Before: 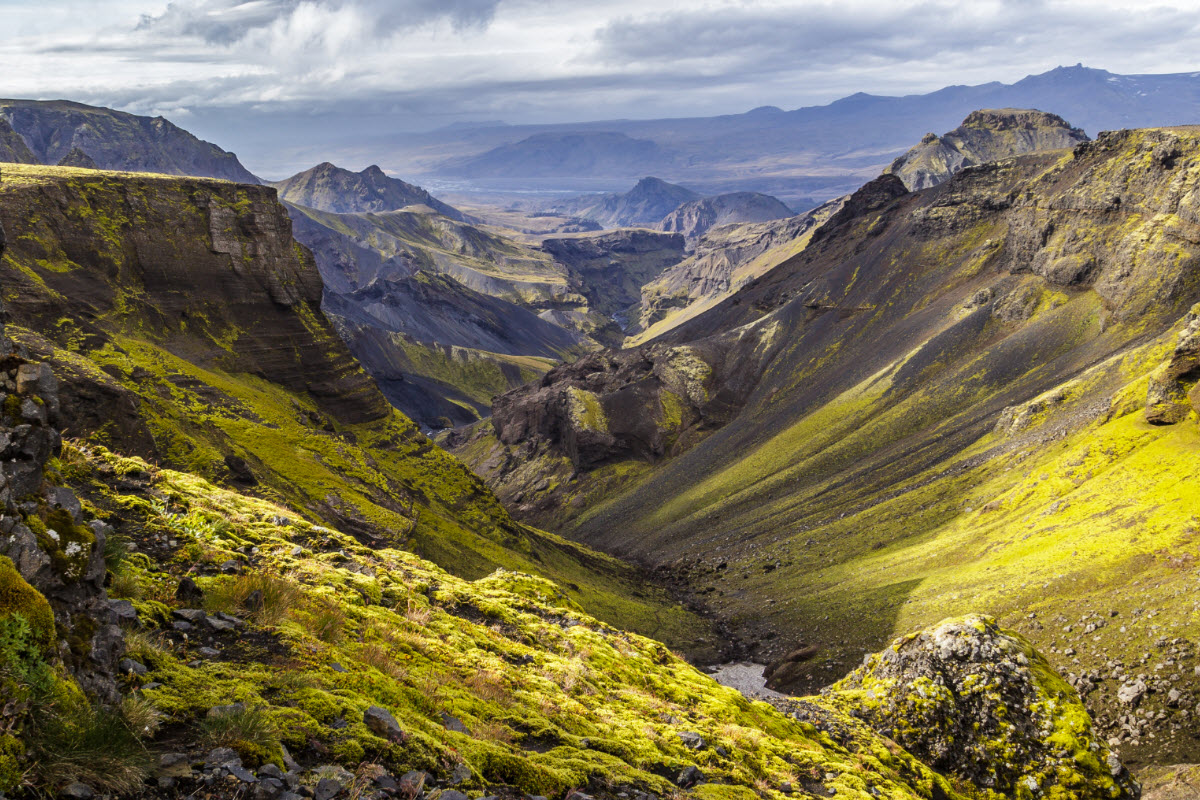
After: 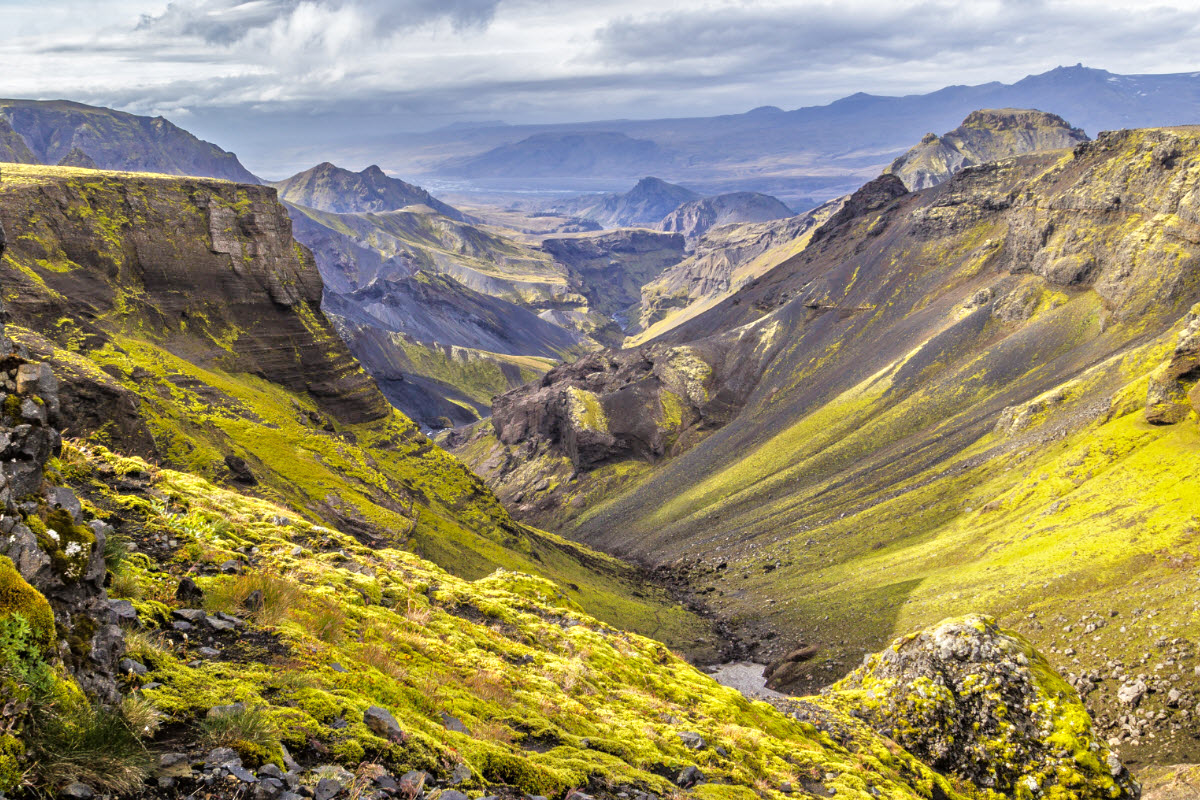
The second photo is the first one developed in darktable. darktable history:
white balance: emerald 1
tone equalizer: -7 EV 0.15 EV, -6 EV 0.6 EV, -5 EV 1.15 EV, -4 EV 1.33 EV, -3 EV 1.15 EV, -2 EV 0.6 EV, -1 EV 0.15 EV, mask exposure compensation -0.5 EV
